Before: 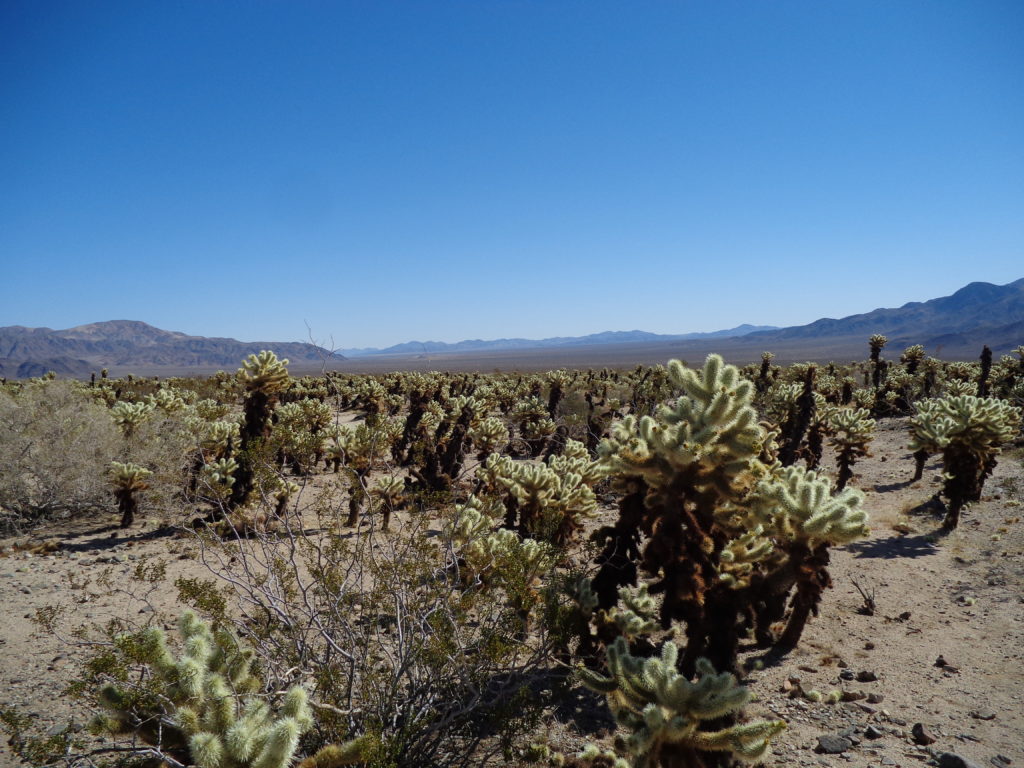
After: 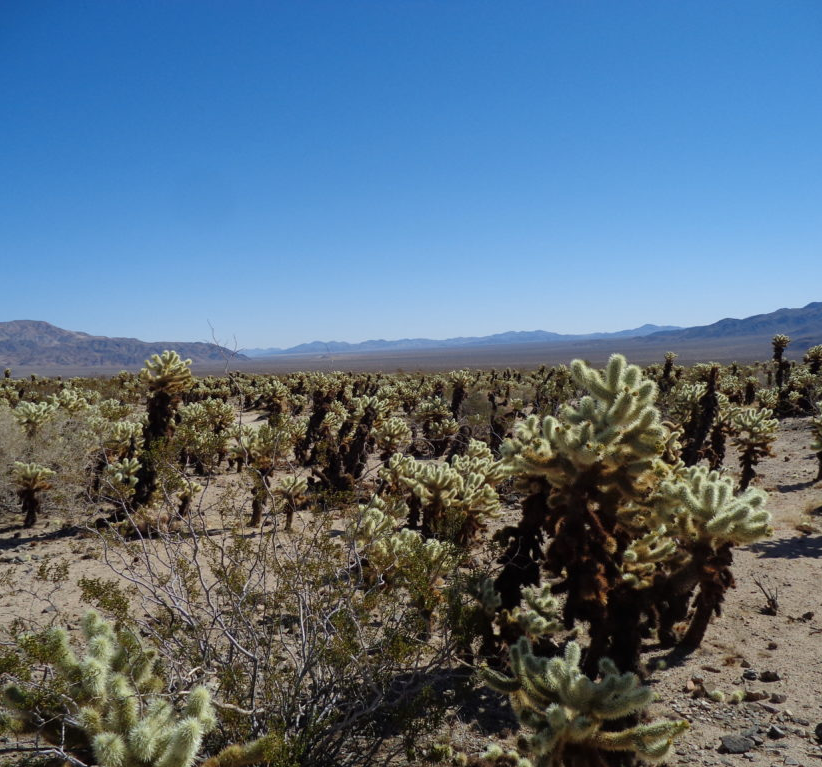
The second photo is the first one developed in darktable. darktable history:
crop and rotate: left 9.557%, right 10.152%
